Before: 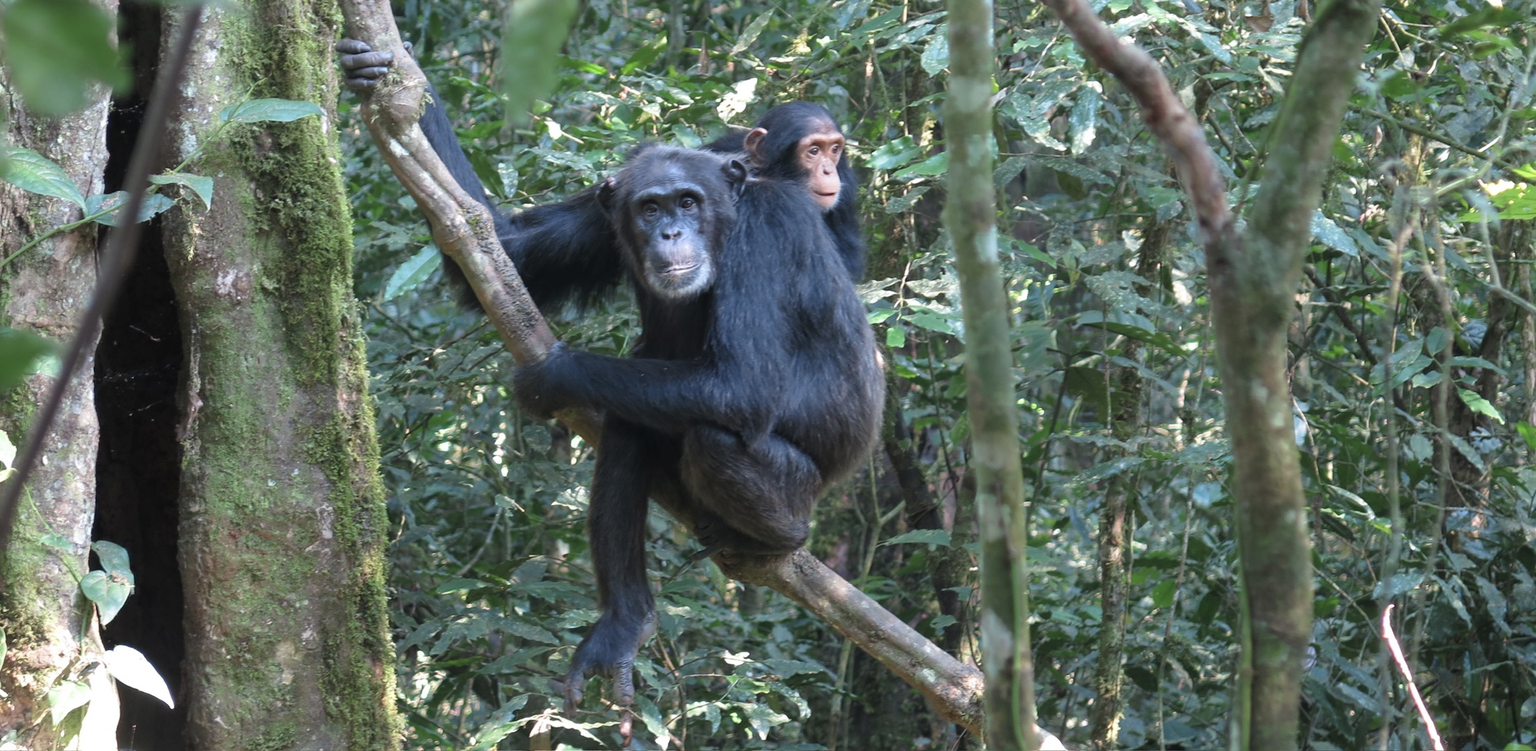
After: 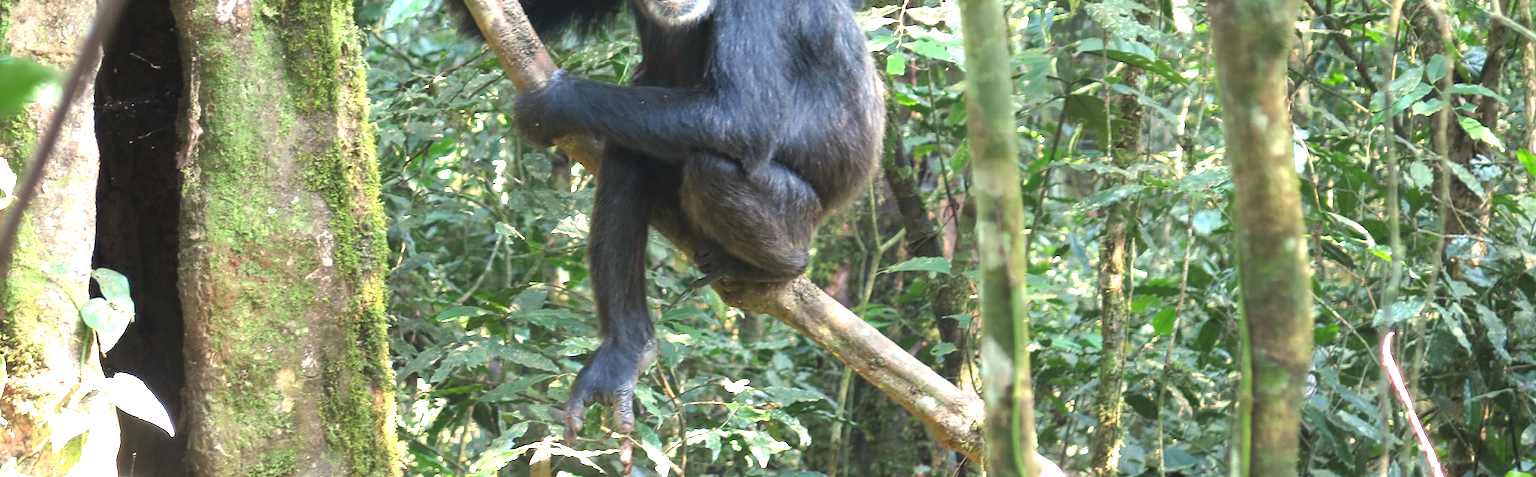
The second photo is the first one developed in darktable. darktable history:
exposure: black level correction 0, exposure 0.892 EV, compensate exposure bias true, compensate highlight preservation false
crop and rotate: top 36.32%
color correction: highlights a* 1.4, highlights b* 17.33
shadows and highlights: shadows -0.757, highlights 38.01, highlights color adjustment 46.34%
